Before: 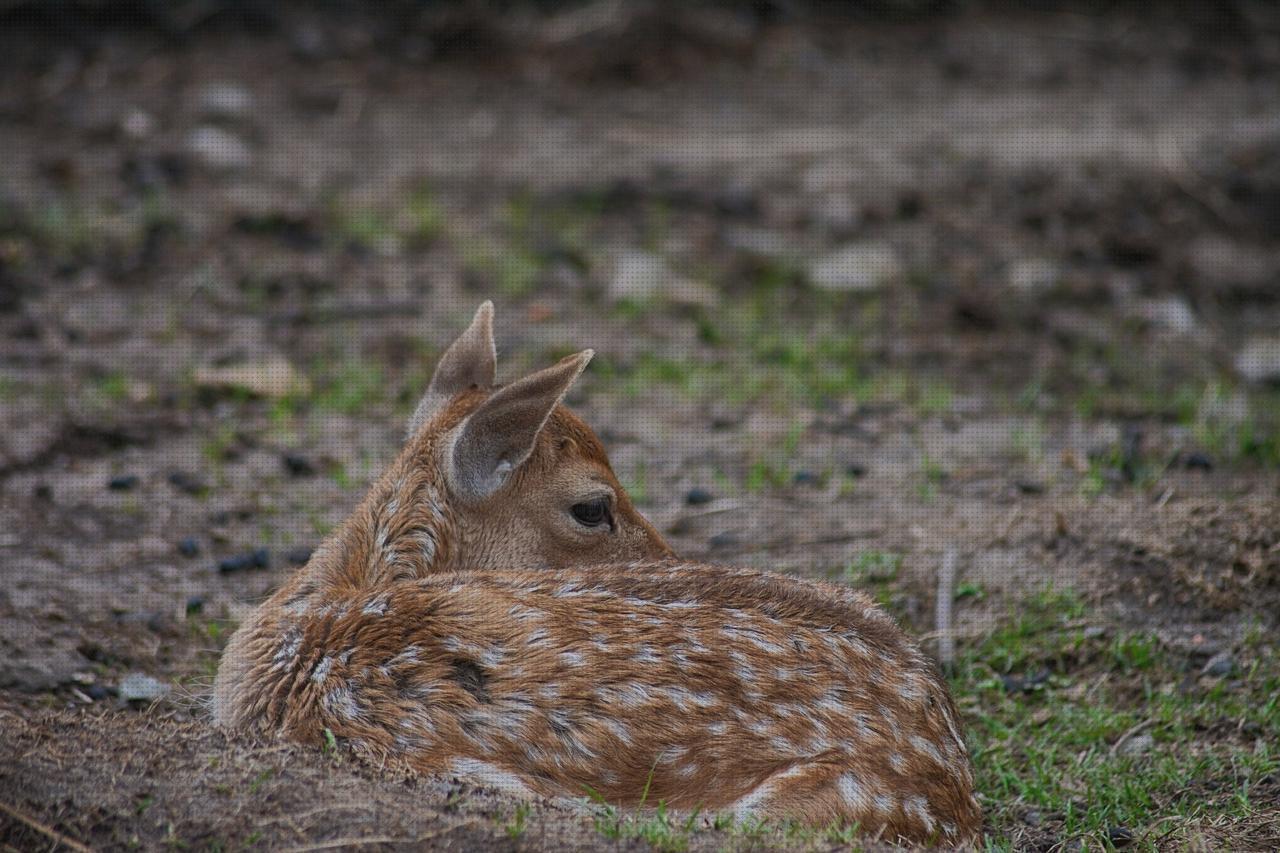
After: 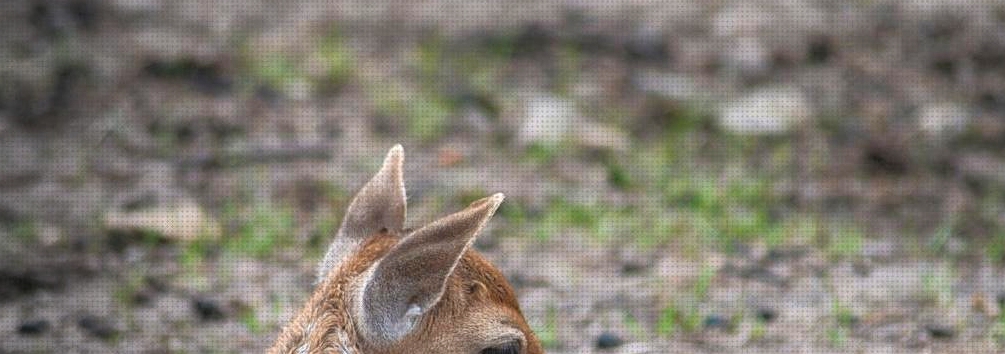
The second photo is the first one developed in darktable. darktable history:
exposure: black level correction 0, exposure 1.1 EV, compensate exposure bias true, compensate highlight preservation false
crop: left 7.036%, top 18.398%, right 14.379%, bottom 40.043%
vignetting: fall-off start 73.57%, center (0.22, -0.235)
